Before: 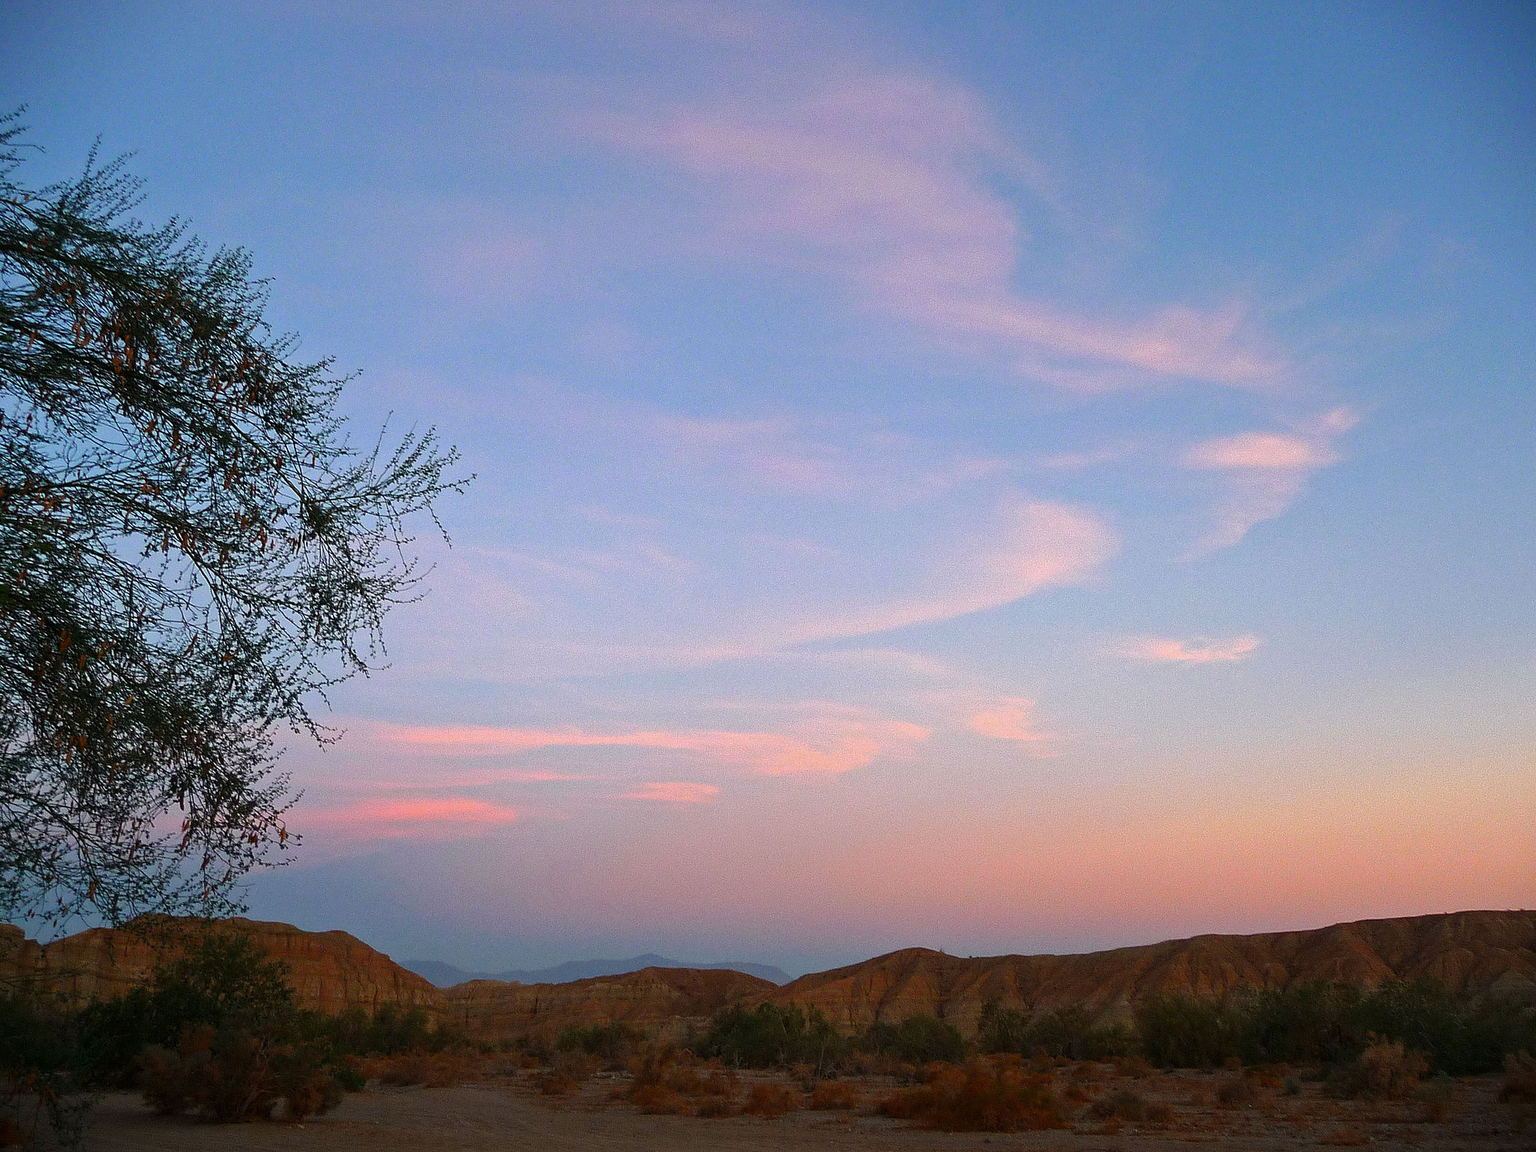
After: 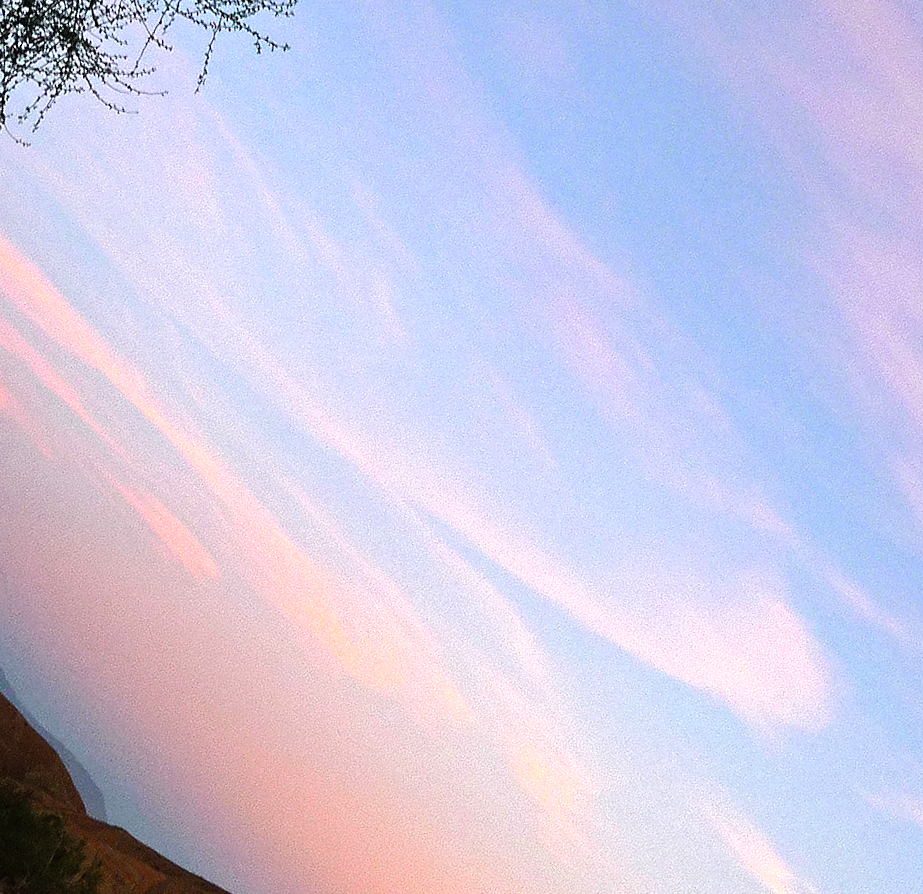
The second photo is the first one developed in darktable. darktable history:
crop and rotate: angle -45.42°, top 16.267%, right 0.922%, bottom 11.707%
tone equalizer: -8 EV -0.76 EV, -7 EV -0.74 EV, -6 EV -0.588 EV, -5 EV -0.374 EV, -3 EV 0.404 EV, -2 EV 0.6 EV, -1 EV 0.676 EV, +0 EV 0.754 EV, edges refinement/feathering 500, mask exposure compensation -1.57 EV, preserve details no
